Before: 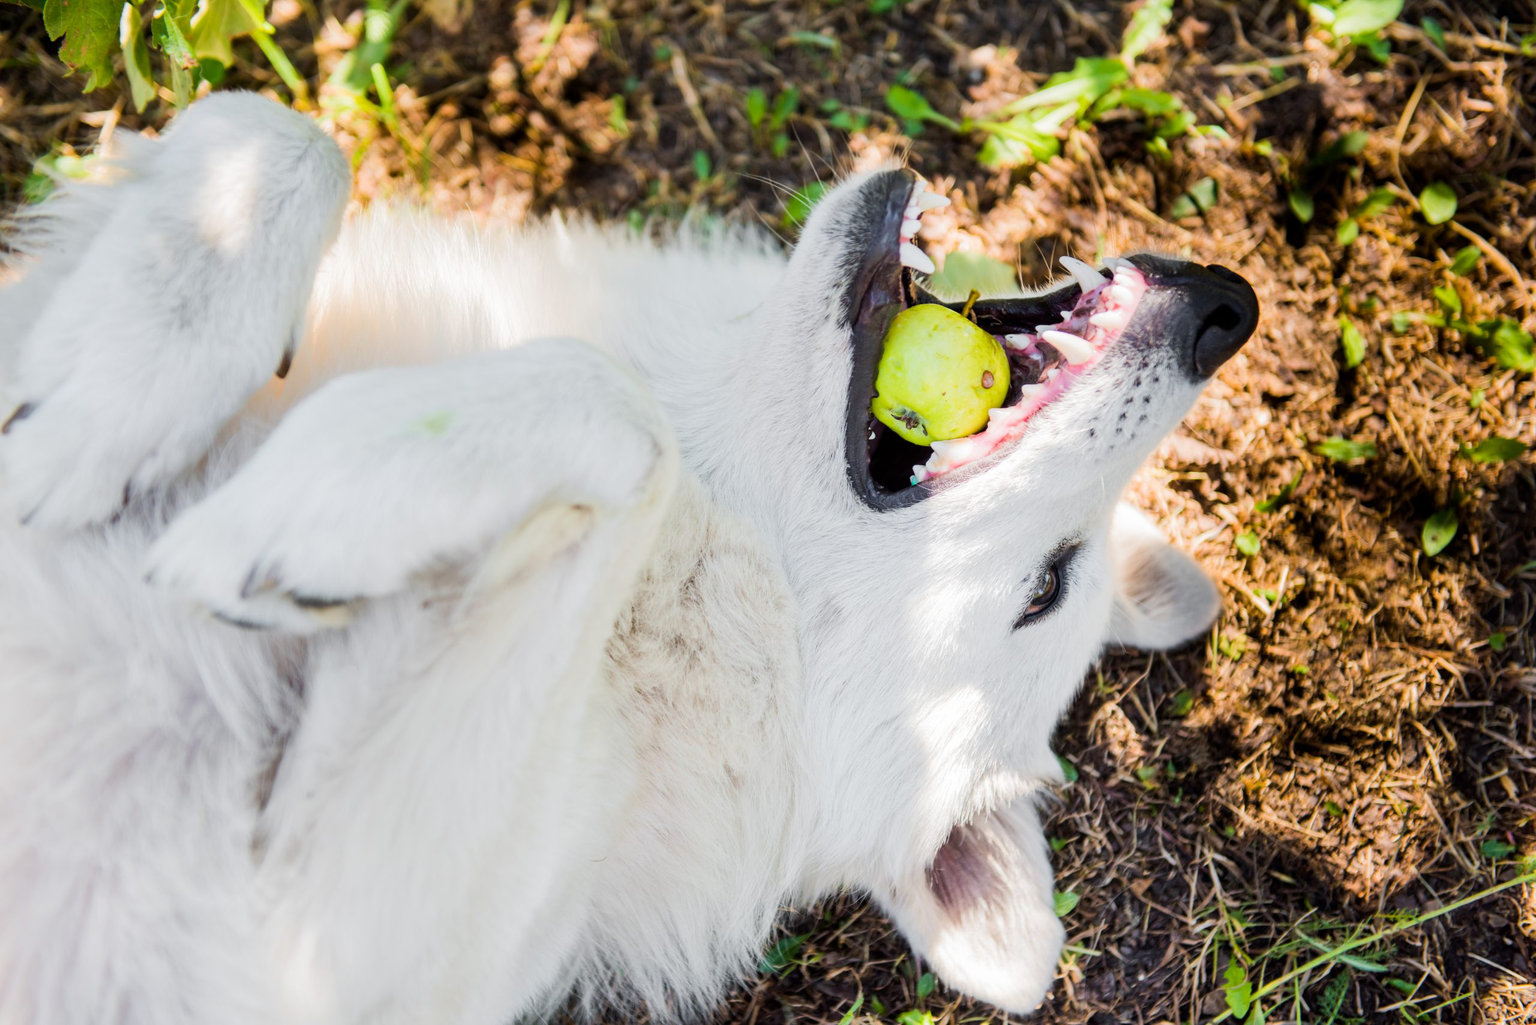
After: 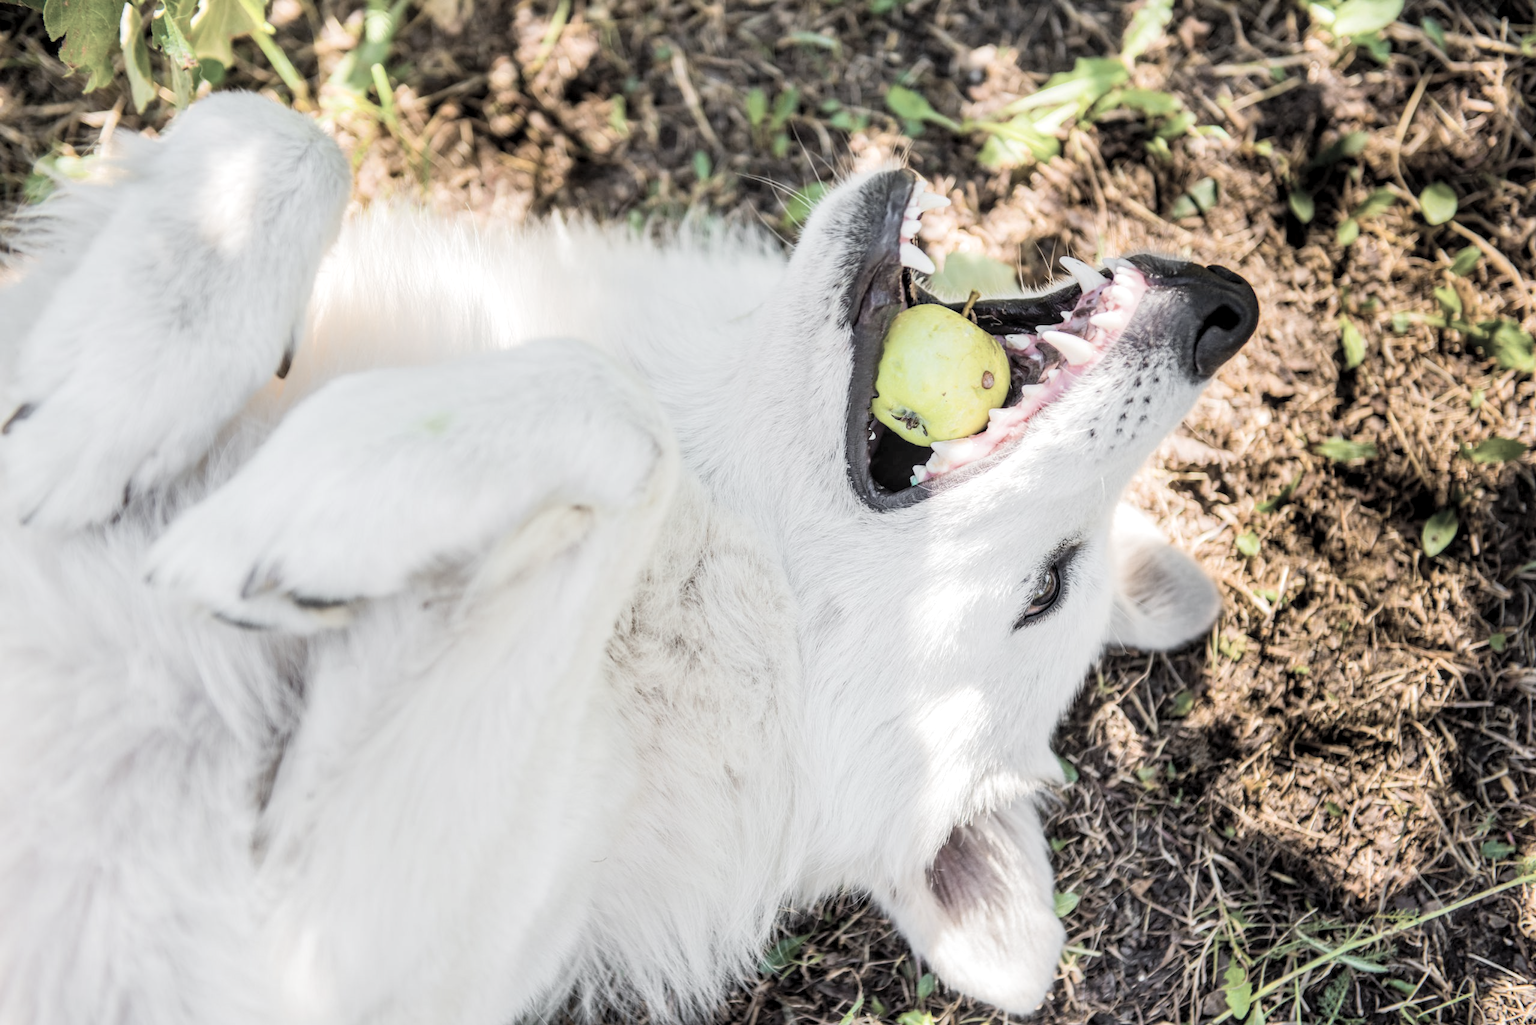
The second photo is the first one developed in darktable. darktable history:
contrast brightness saturation: brightness 0.182, saturation -0.498
local contrast: detail 130%
